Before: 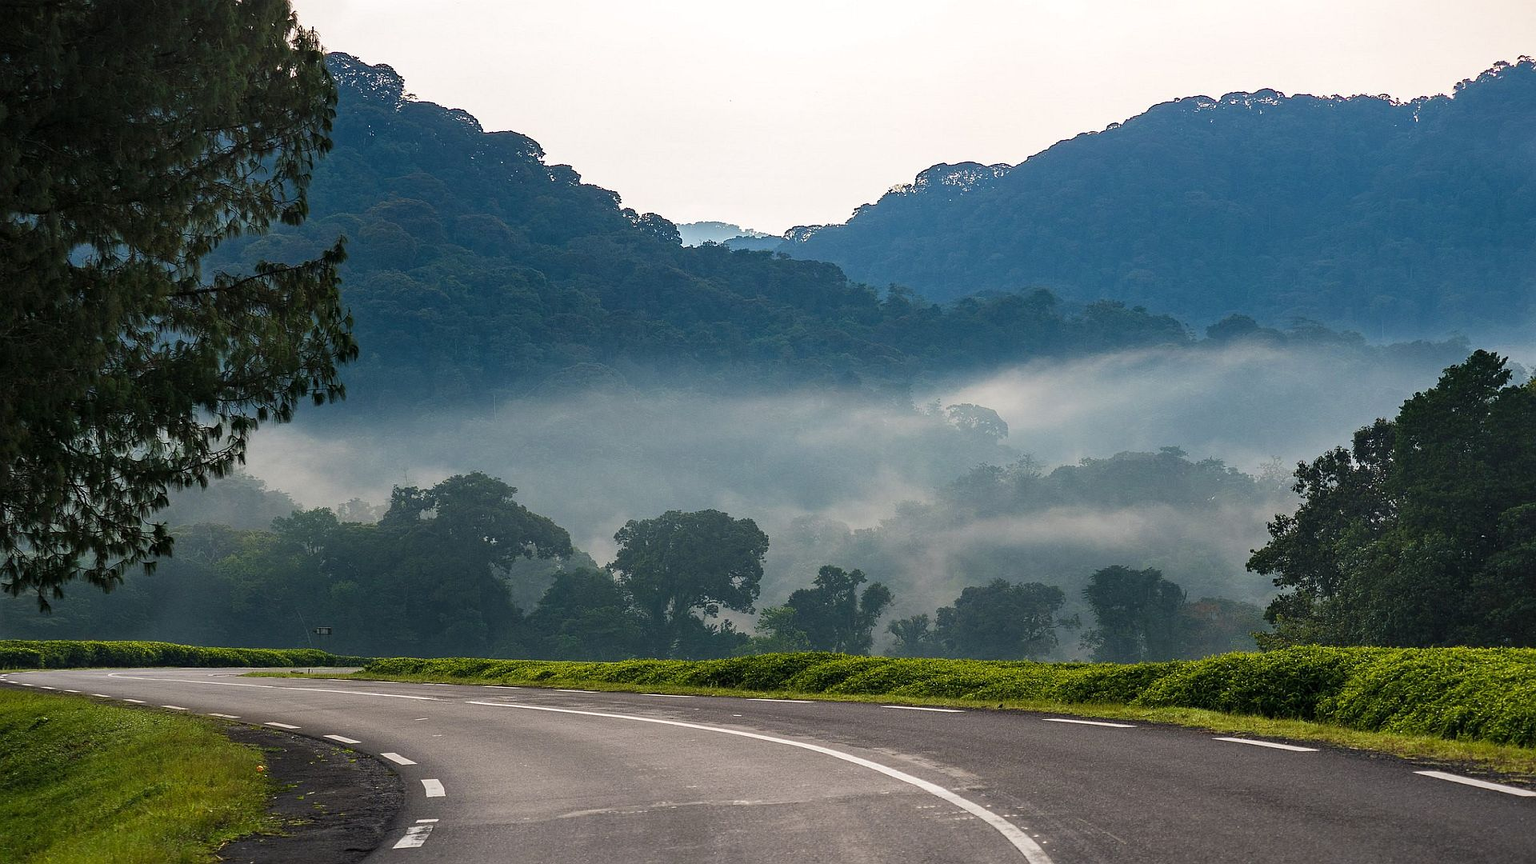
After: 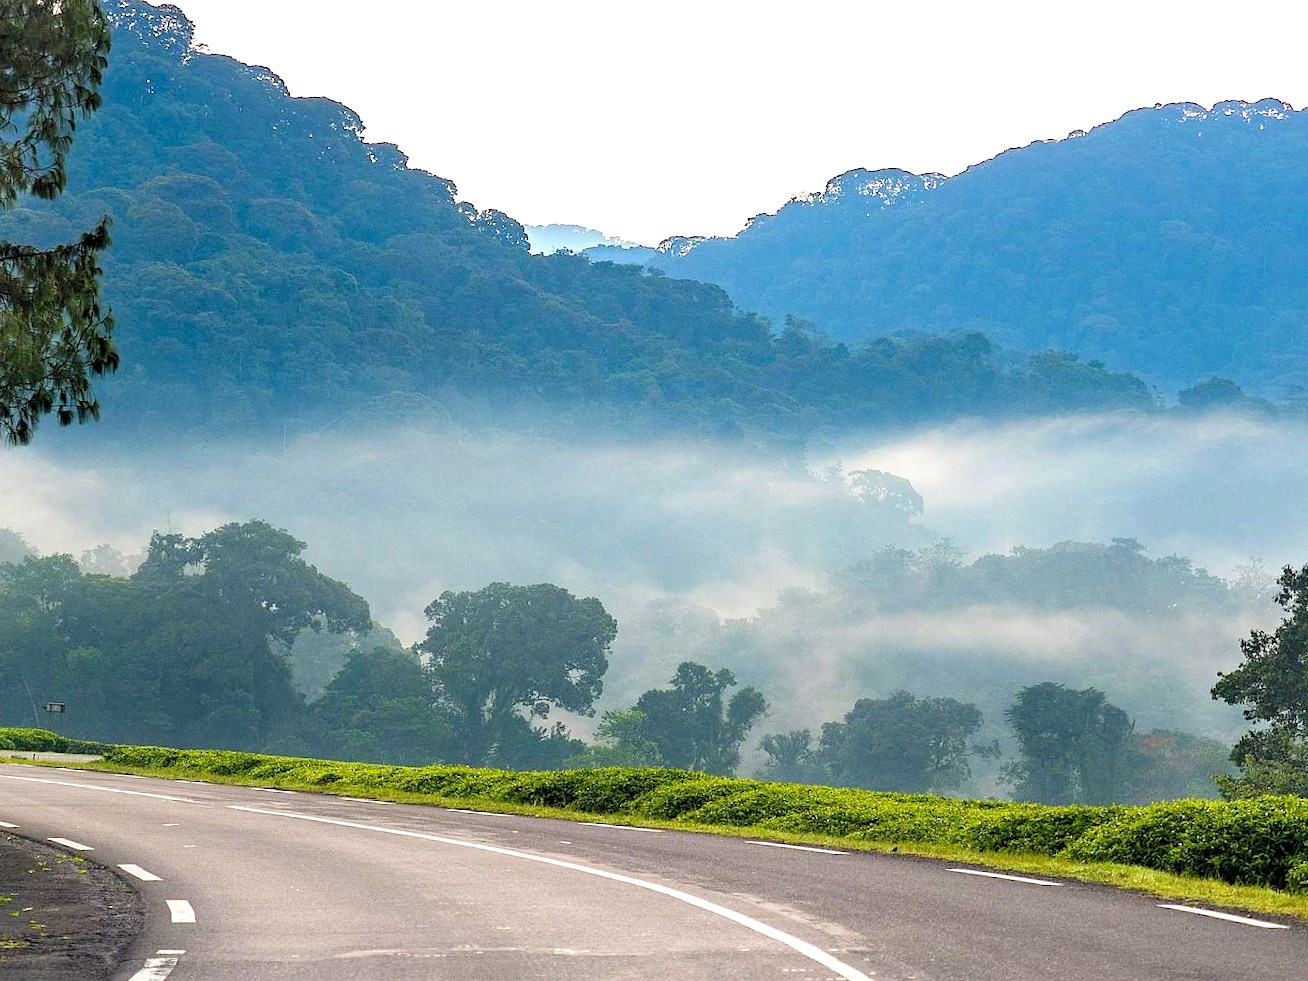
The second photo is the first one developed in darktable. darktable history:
crop and rotate: angle -3.27°, left 14.277%, top 0.028%, right 10.766%, bottom 0.028%
levels: levels [0.036, 0.364, 0.827]
